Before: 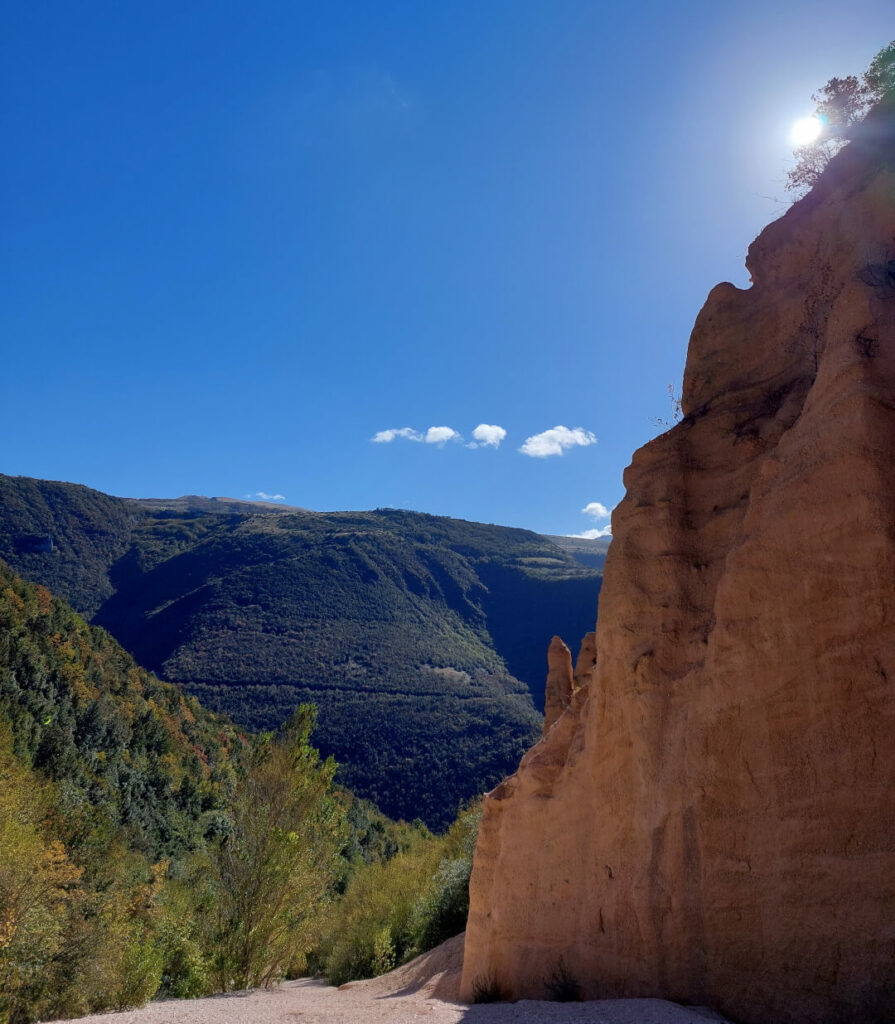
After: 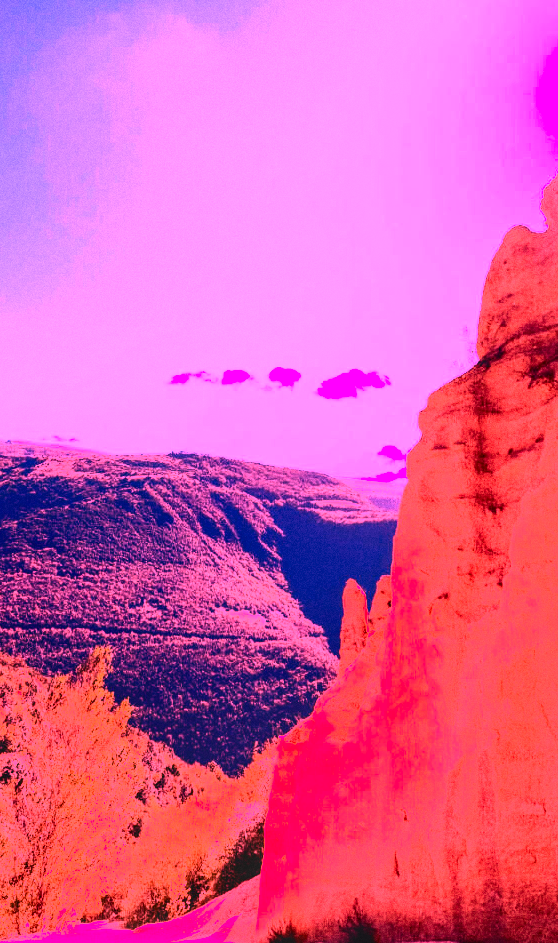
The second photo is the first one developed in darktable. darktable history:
local contrast: detail 110%
white balance: red 4.26, blue 1.802
grain: coarseness 0.09 ISO
contrast brightness saturation: contrast 0.28
crop and rotate: left 22.918%, top 5.629%, right 14.711%, bottom 2.247%
